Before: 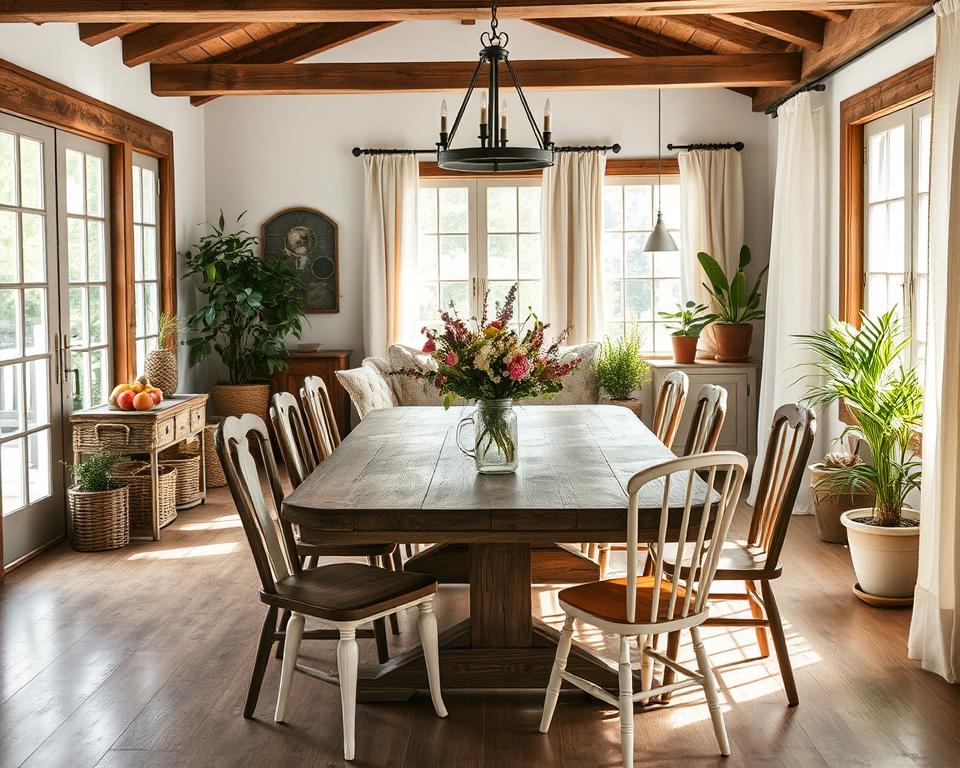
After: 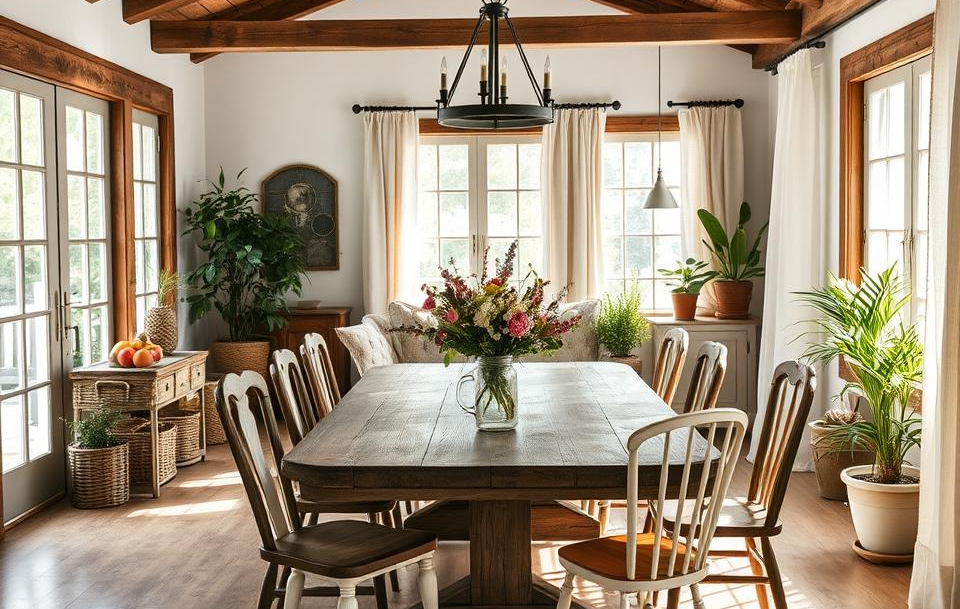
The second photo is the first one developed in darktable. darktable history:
crop and rotate: top 5.667%, bottom 14.937%
tone equalizer: -7 EV 0.13 EV, smoothing diameter 25%, edges refinement/feathering 10, preserve details guided filter
